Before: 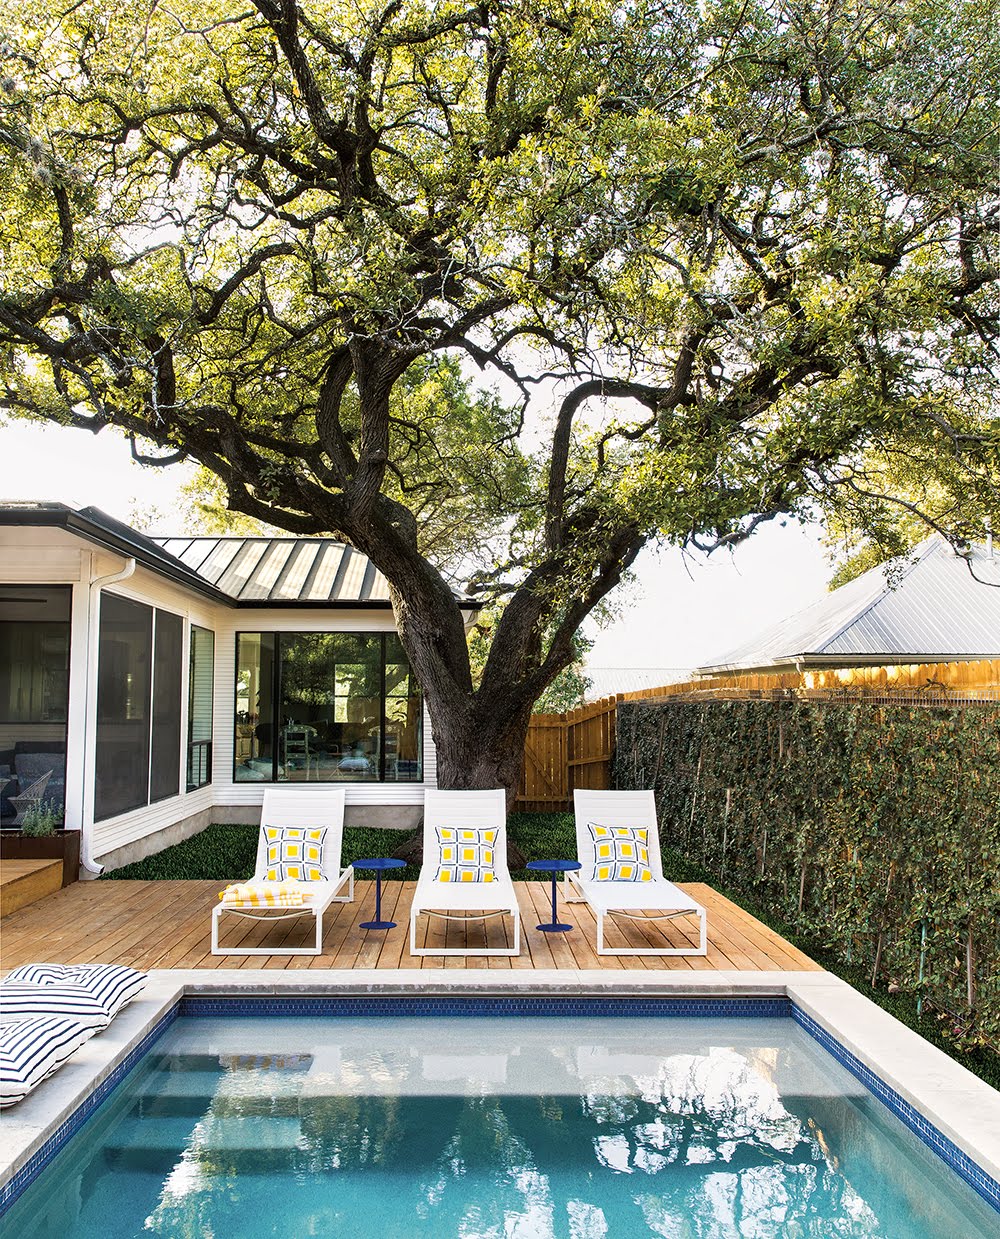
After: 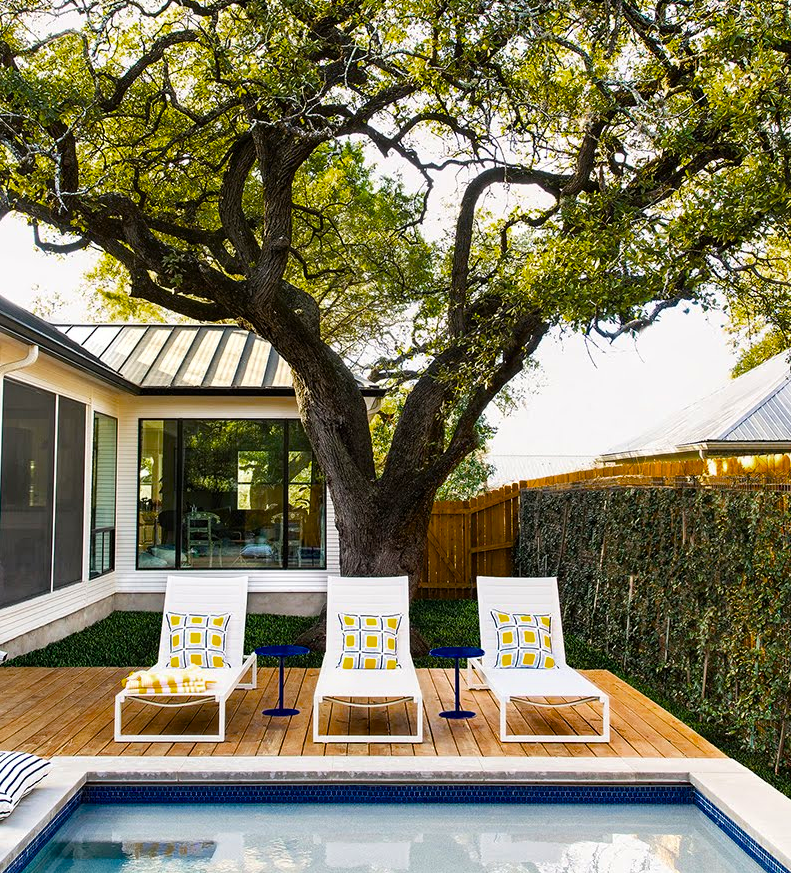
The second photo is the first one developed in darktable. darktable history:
color balance rgb: power › hue 63.28°, perceptual saturation grading › global saturation 29.665%, saturation formula JzAzBz (2021)
crop: left 9.745%, top 17.225%, right 11.059%, bottom 12.309%
